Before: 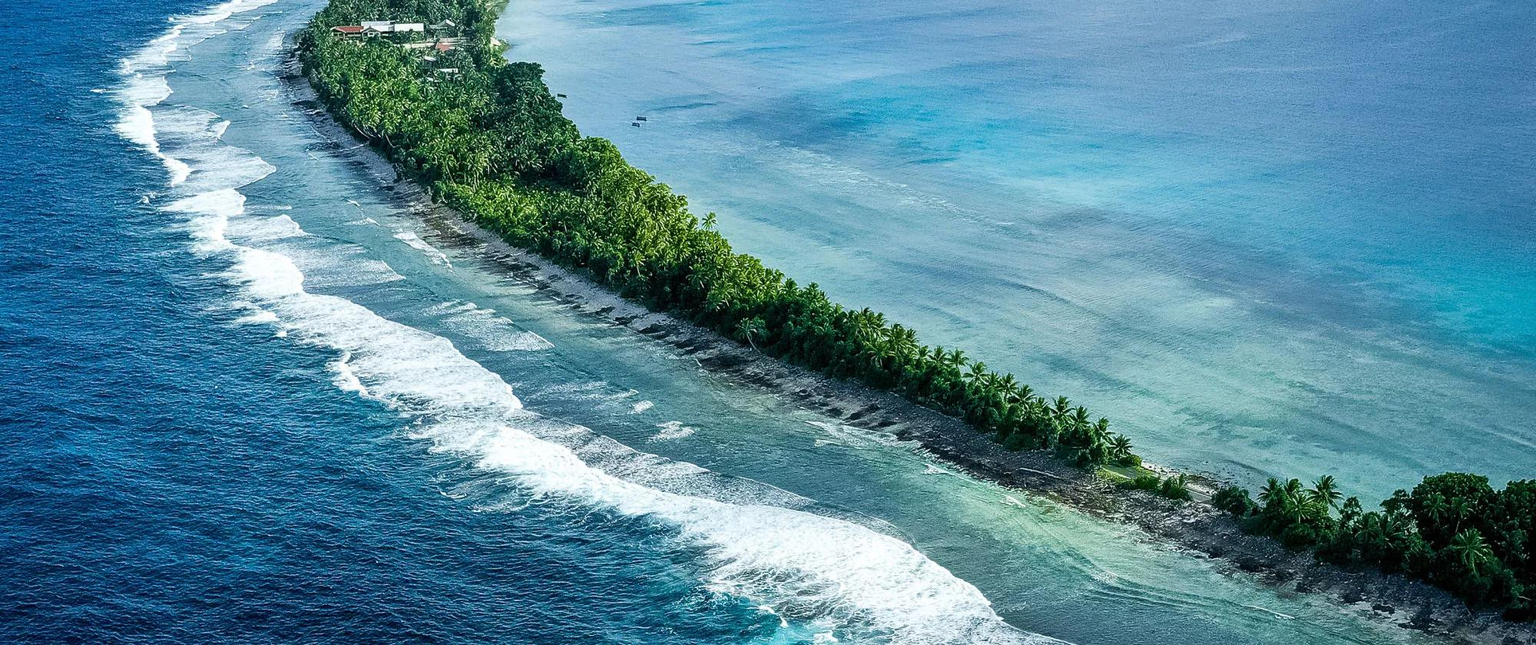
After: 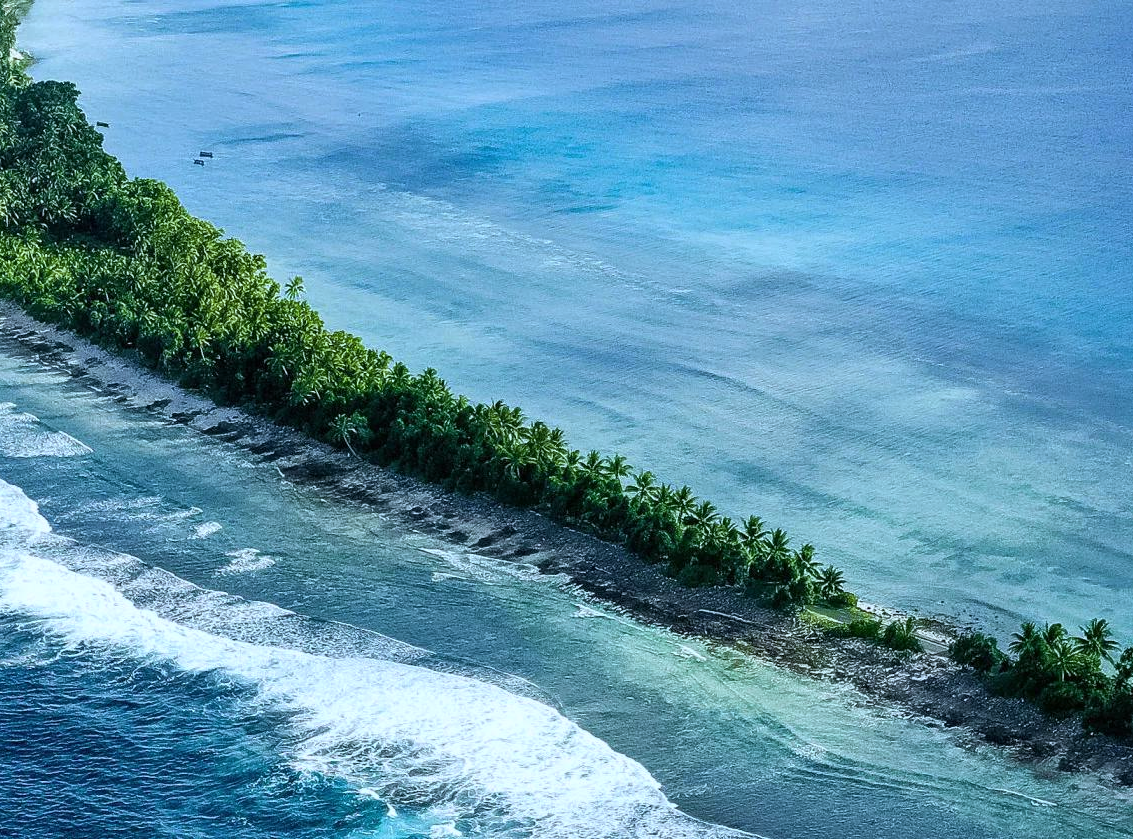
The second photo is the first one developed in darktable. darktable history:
crop: left 31.458%, top 0%, right 11.876%
white balance: red 0.924, blue 1.095
